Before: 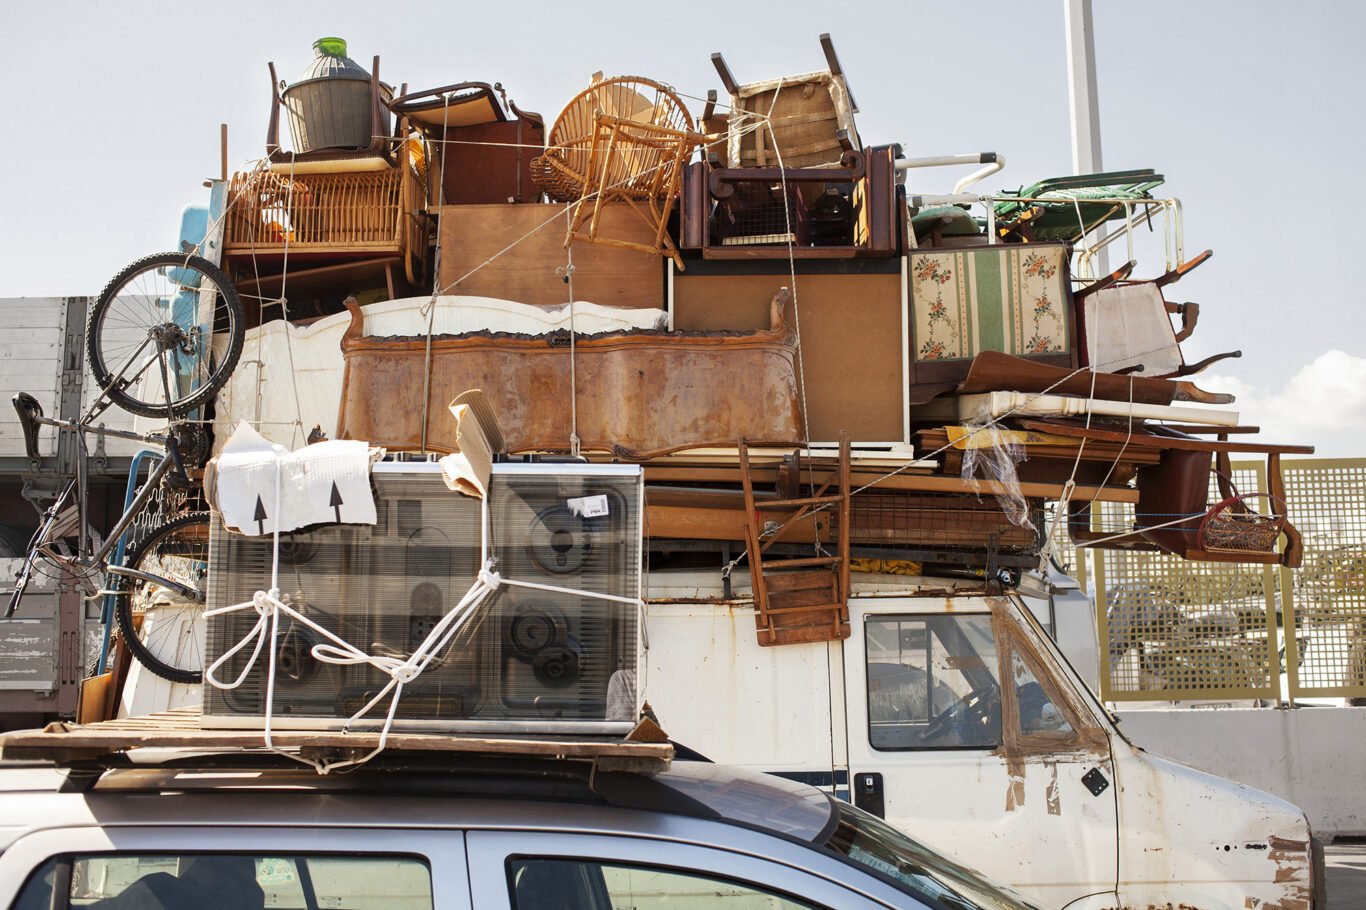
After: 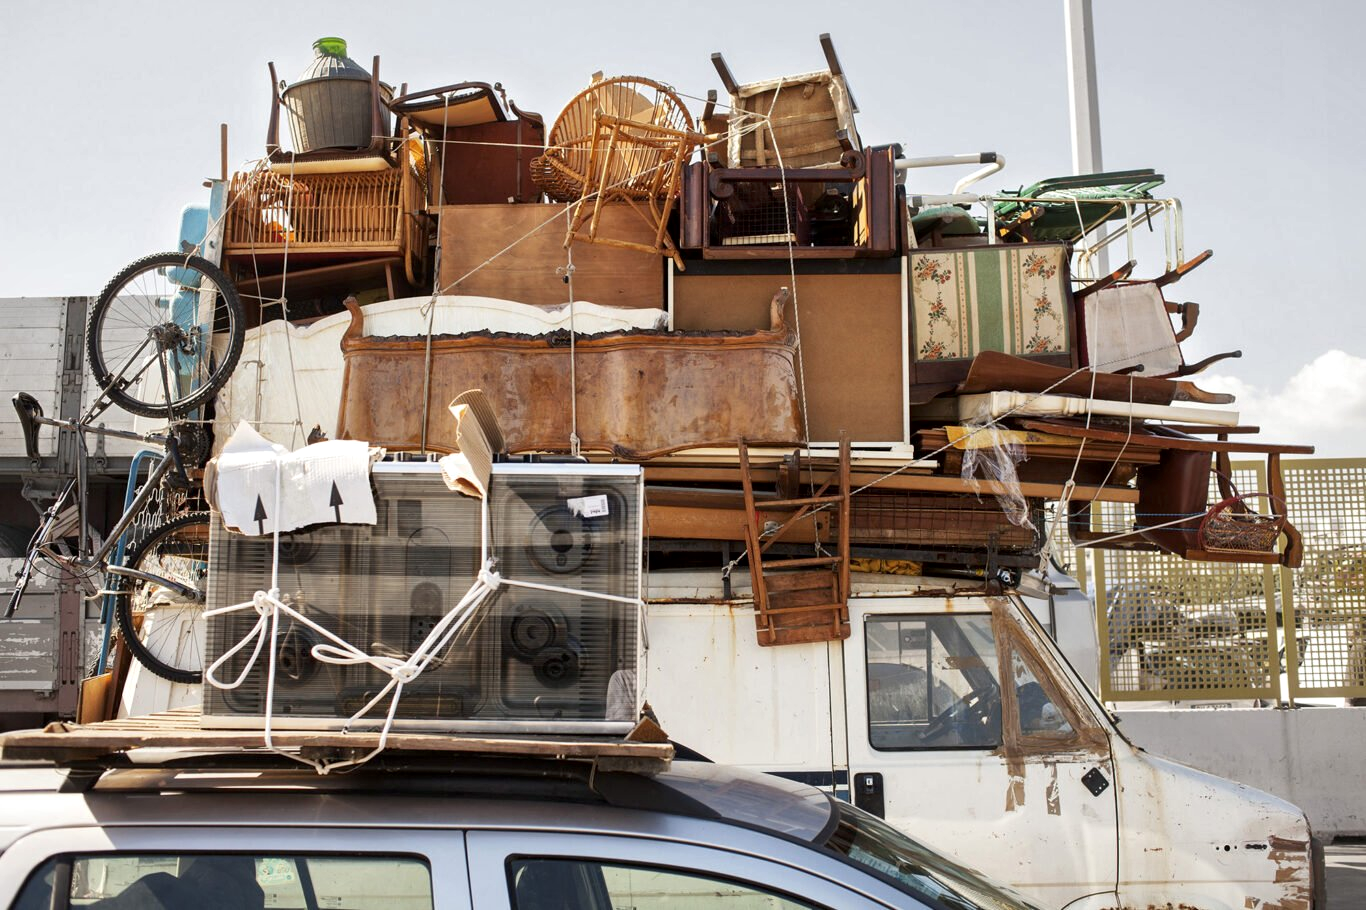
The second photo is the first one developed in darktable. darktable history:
local contrast: mode bilateral grid, contrast 20, coarseness 51, detail 140%, midtone range 0.2
